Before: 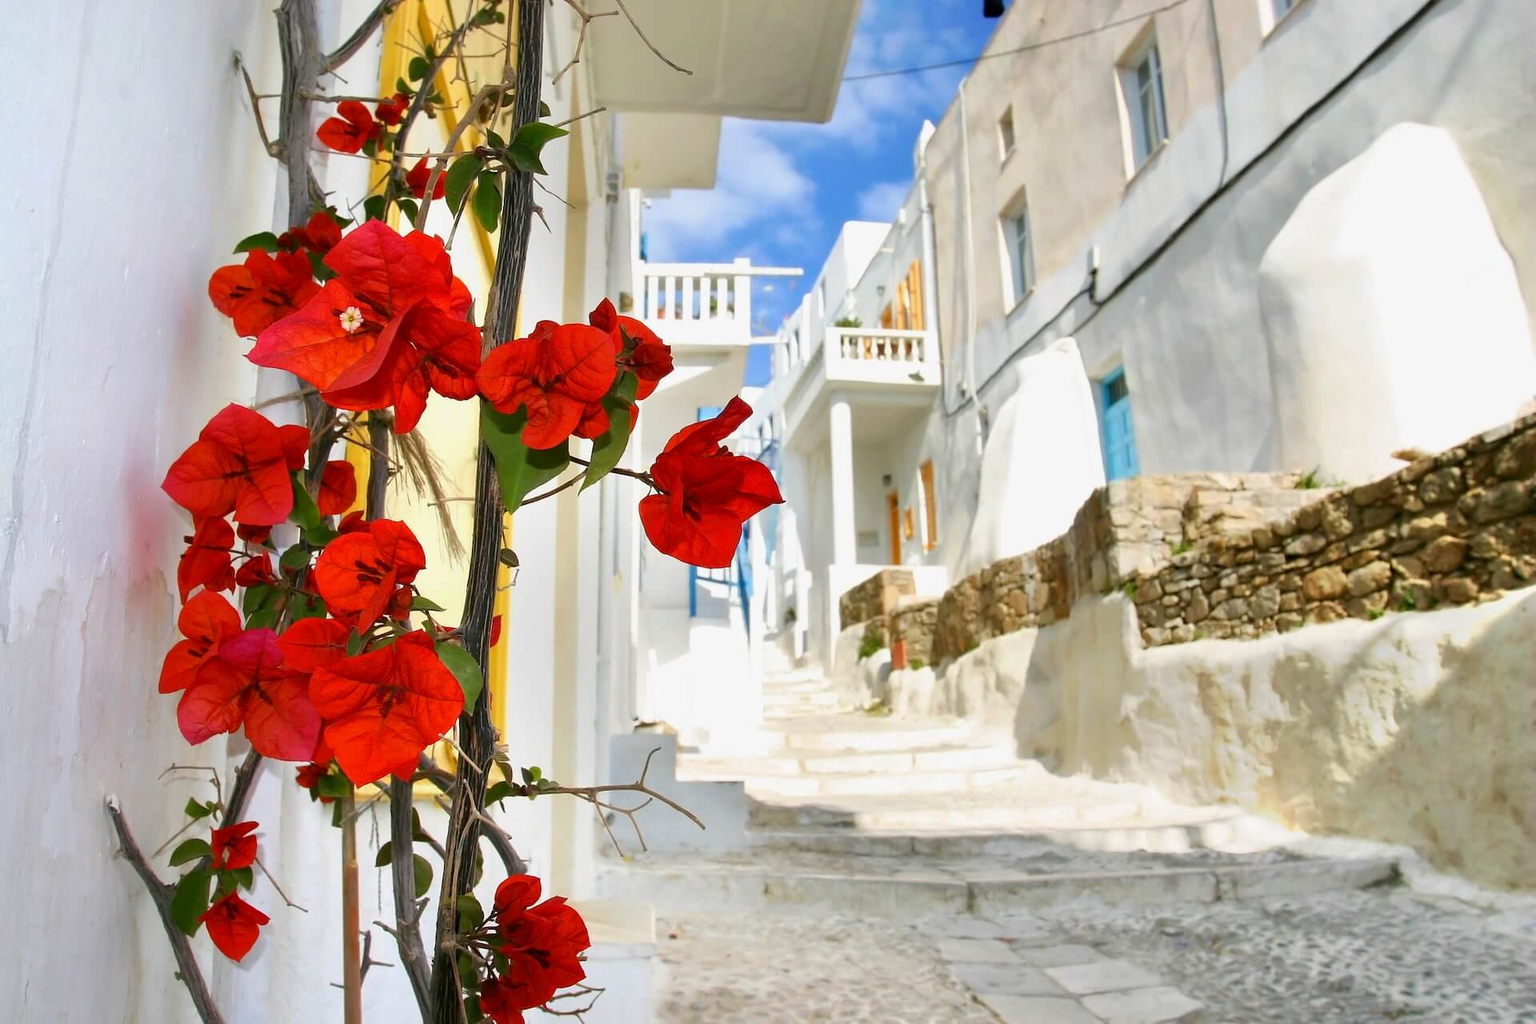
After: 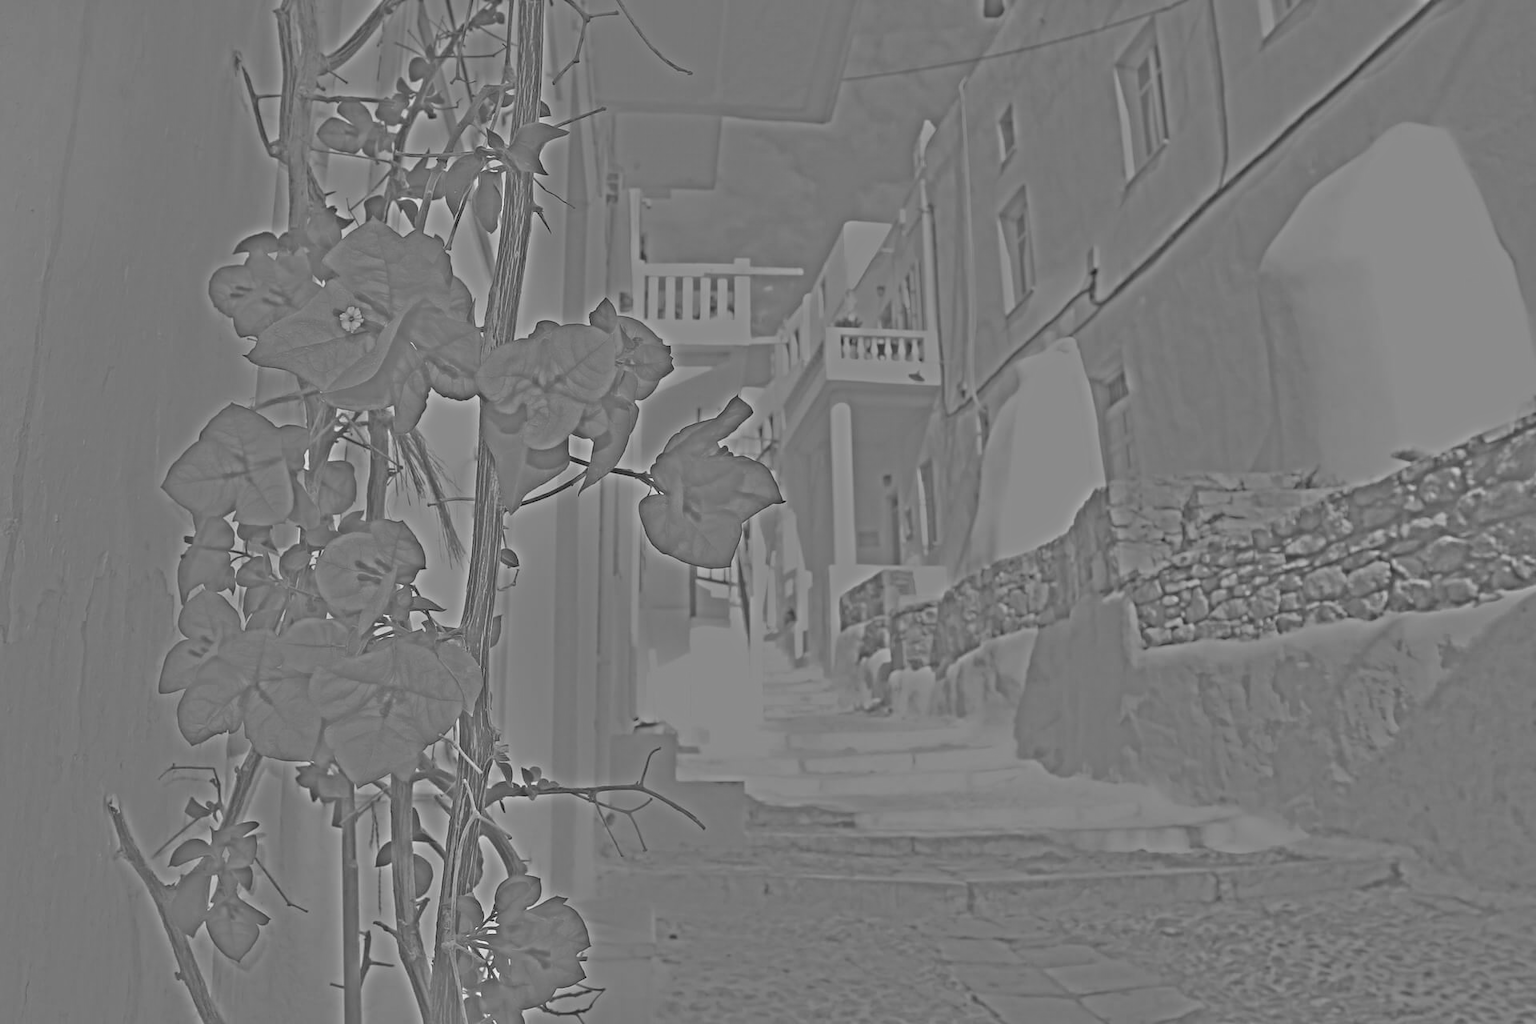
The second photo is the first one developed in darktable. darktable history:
exposure: exposure 0.6 EV, compensate highlight preservation false
highpass: sharpness 25.84%, contrast boost 14.94%
